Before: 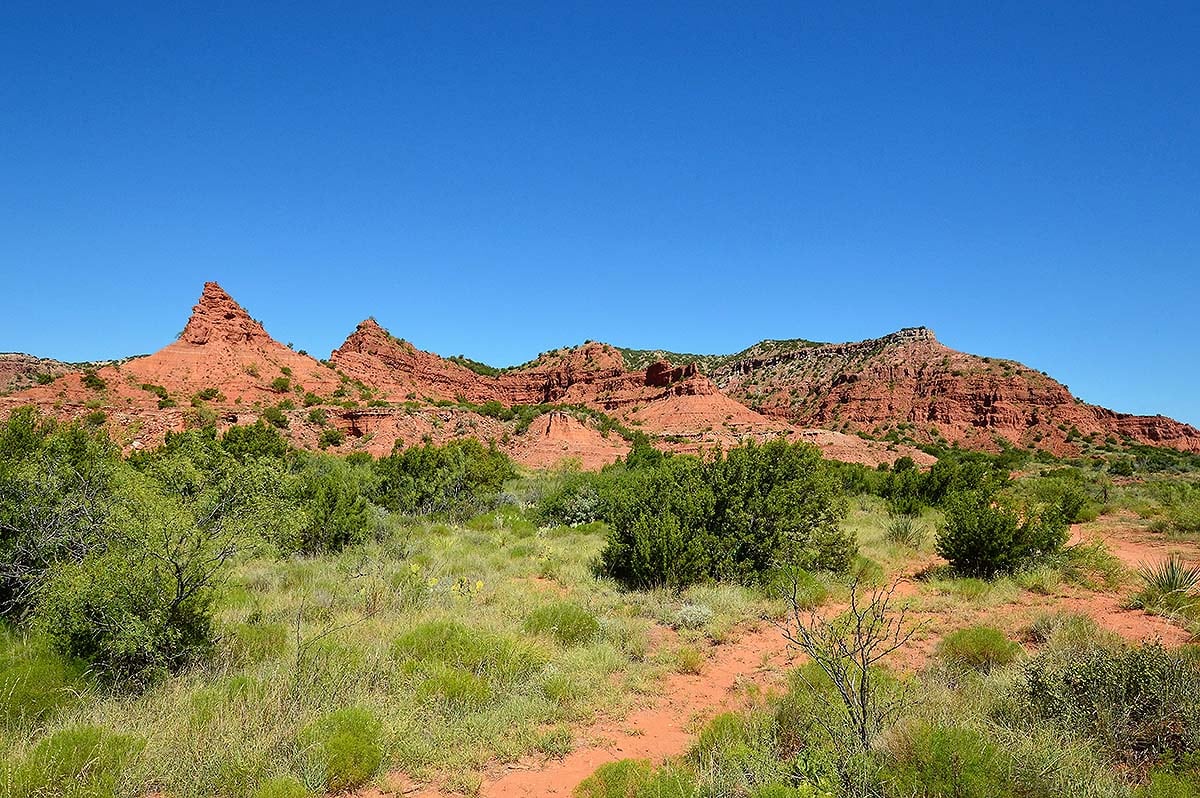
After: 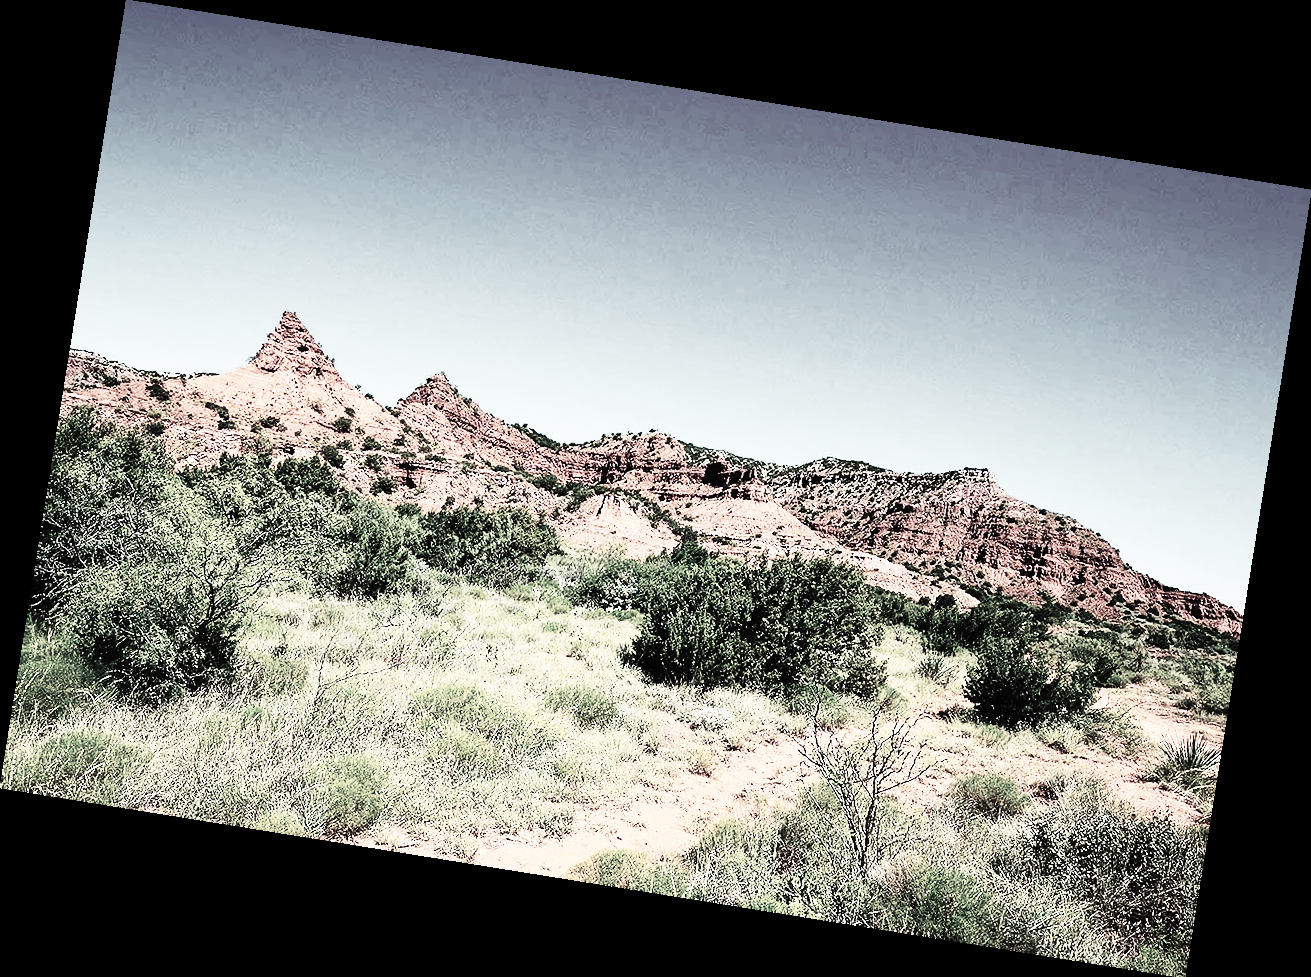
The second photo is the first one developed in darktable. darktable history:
tone equalizer: -8 EV -0.417 EV, -7 EV -0.389 EV, -6 EV -0.333 EV, -5 EV -0.222 EV, -3 EV 0.222 EV, -2 EV 0.333 EV, -1 EV 0.389 EV, +0 EV 0.417 EV, edges refinement/feathering 500, mask exposure compensation -1.57 EV, preserve details no
rotate and perspective: rotation 9.12°, automatic cropping off
tone curve: curves: ch0 [(0, 0) (0.003, 0.006) (0.011, 0.008) (0.025, 0.011) (0.044, 0.015) (0.069, 0.019) (0.1, 0.023) (0.136, 0.03) (0.177, 0.042) (0.224, 0.065) (0.277, 0.103) (0.335, 0.177) (0.399, 0.294) (0.468, 0.463) (0.543, 0.639) (0.623, 0.805) (0.709, 0.909) (0.801, 0.967) (0.898, 0.989) (1, 1)], preserve colors none
contrast brightness saturation: contrast 0.1, brightness 0.03, saturation 0.09
exposure: compensate highlight preservation false
color contrast: green-magenta contrast 0.3, blue-yellow contrast 0.15
